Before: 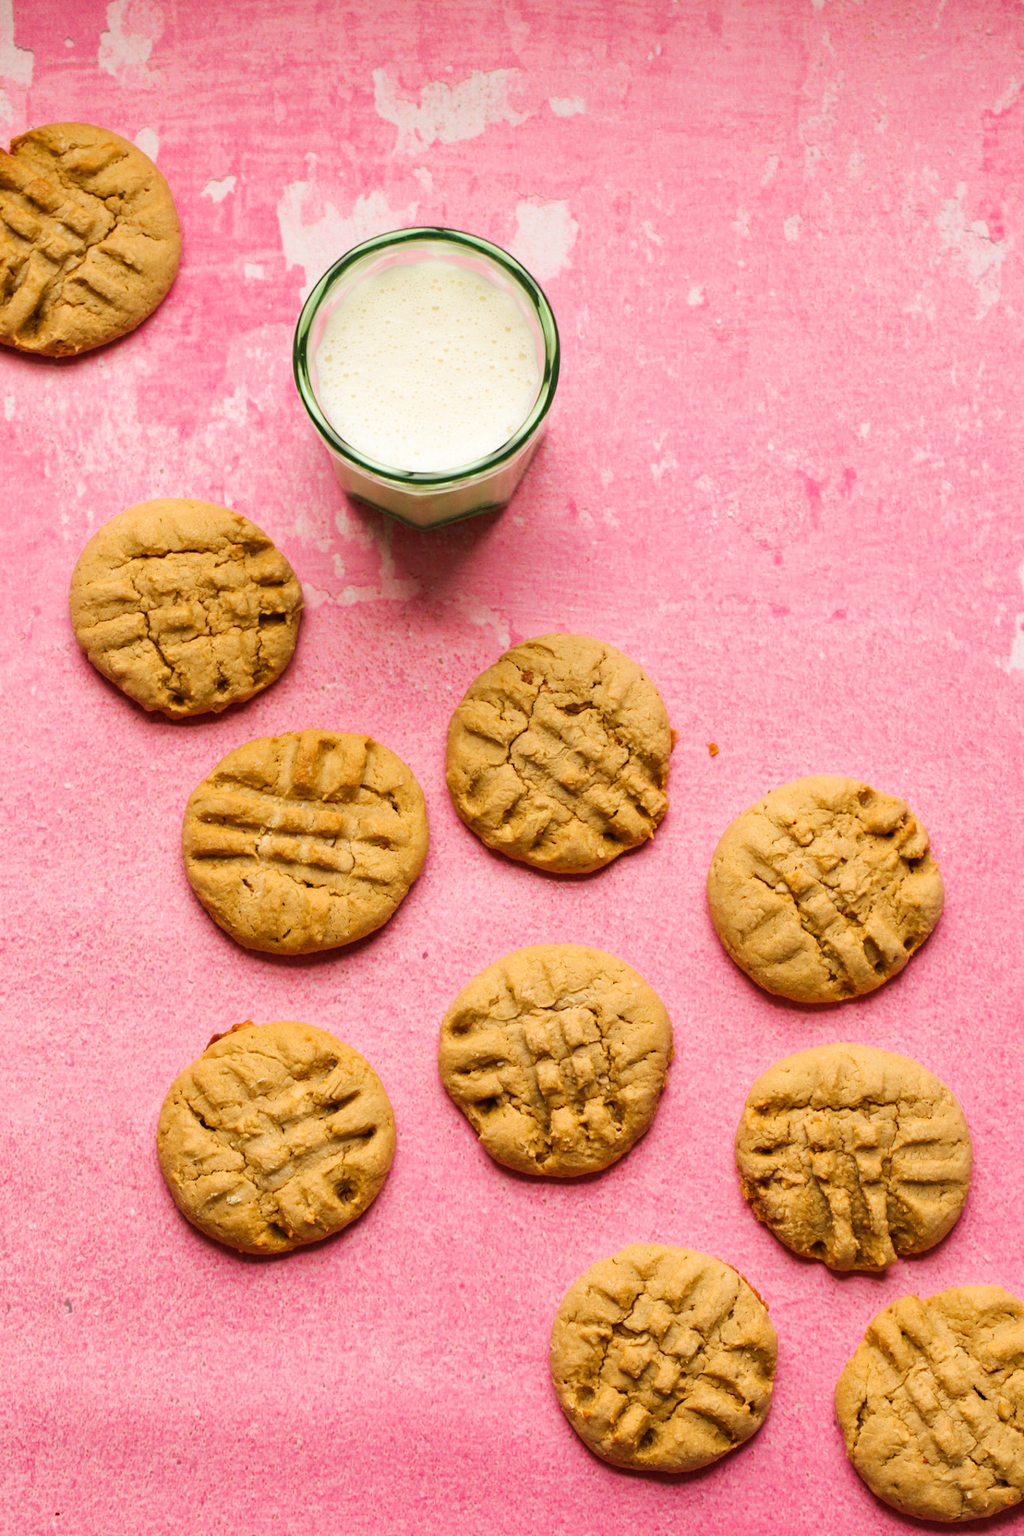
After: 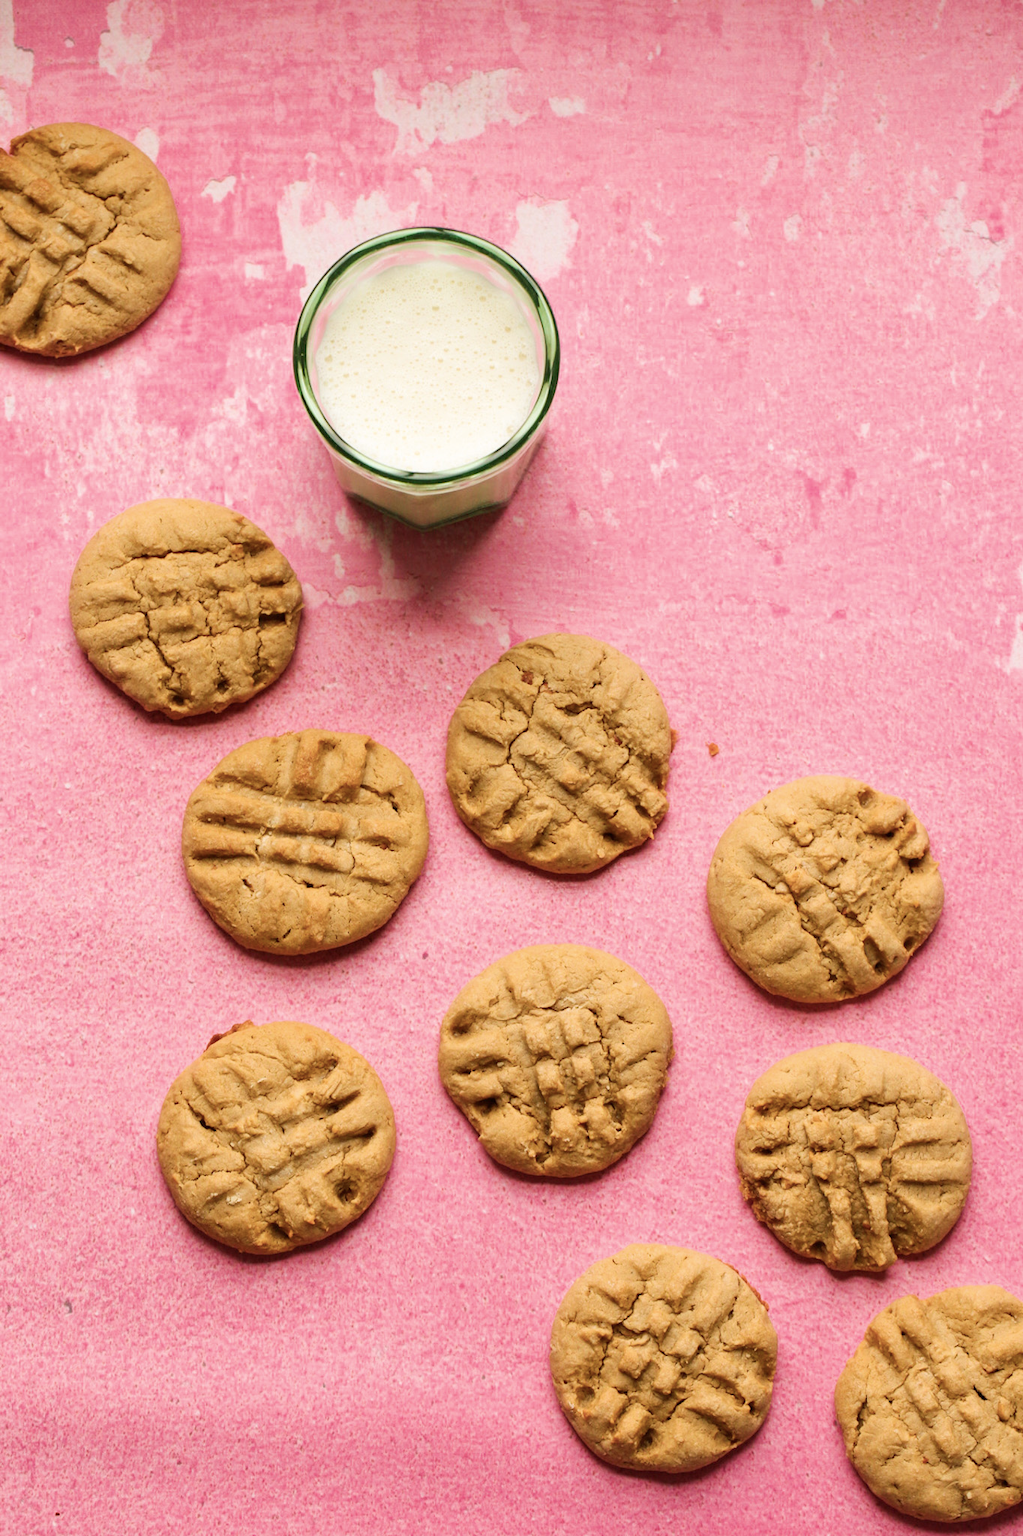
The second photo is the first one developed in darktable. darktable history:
color calibration: illuminant same as pipeline (D50), adaptation XYZ, x 0.346, y 0.359, temperature 5013.18 K, gamut compression 2.98
